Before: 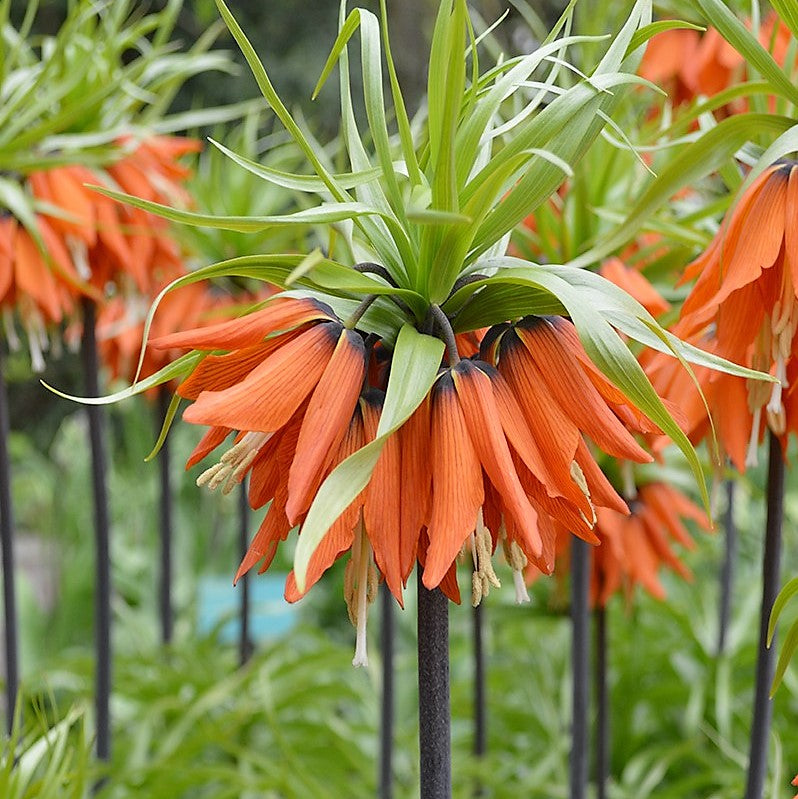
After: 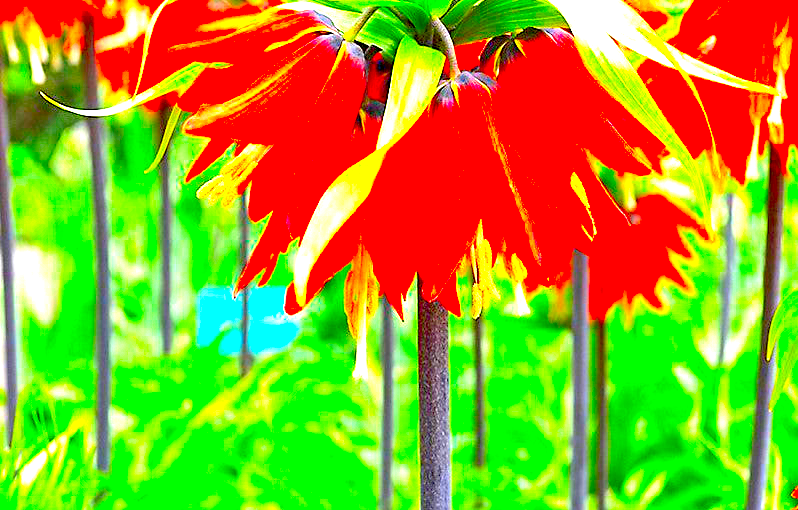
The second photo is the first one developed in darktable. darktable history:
color correction: highlights b* -0.004, saturation 2.95
crop and rotate: top 36.095%
exposure: black level correction 0.005, exposure 2.068 EV, compensate highlight preservation false
tone equalizer: edges refinement/feathering 500, mask exposure compensation -1.57 EV, preserve details no
